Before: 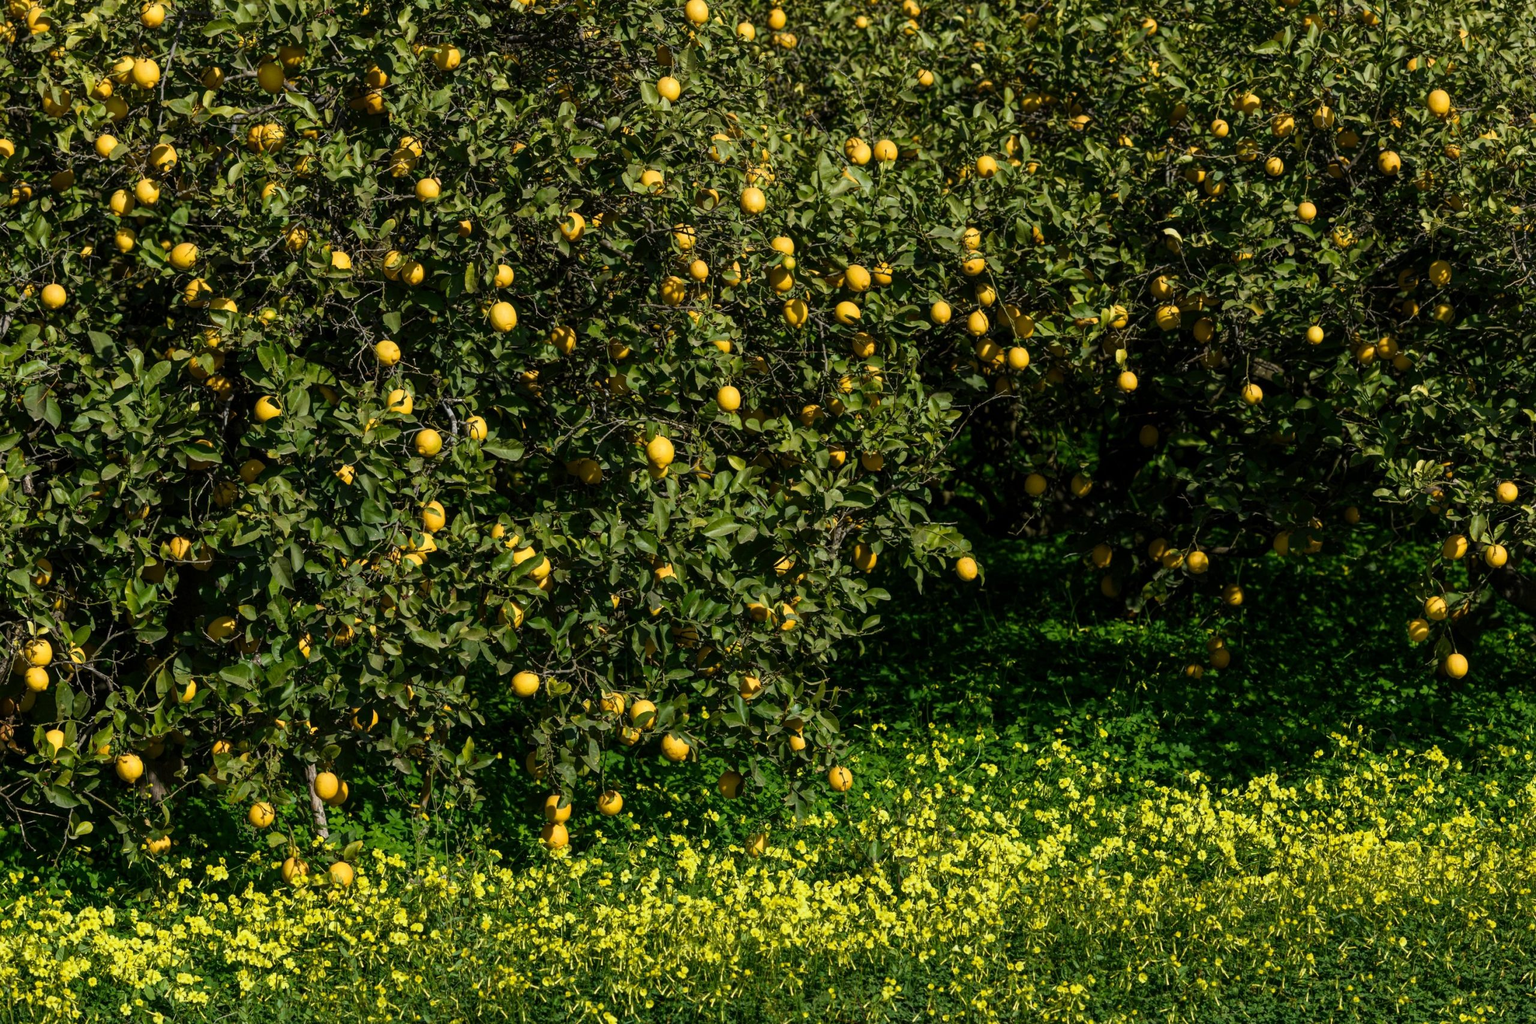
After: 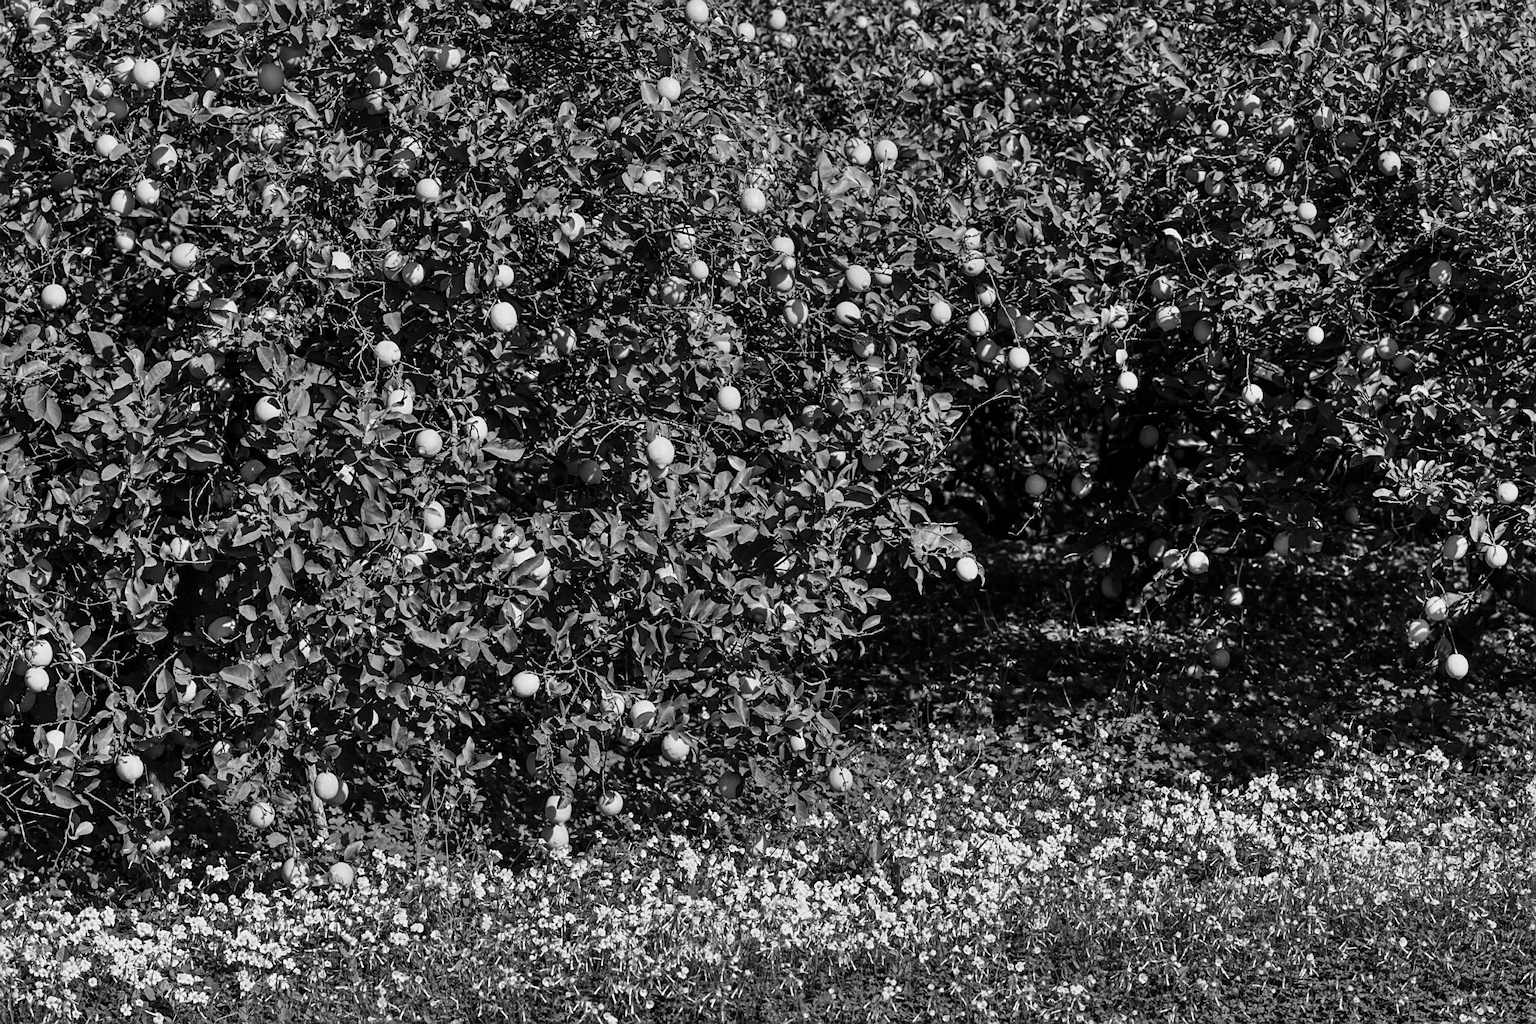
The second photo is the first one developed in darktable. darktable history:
sharpen: on, module defaults
monochrome: size 3.1
shadows and highlights: low approximation 0.01, soften with gaussian
color balance rgb: linear chroma grading › global chroma 15%, perceptual saturation grading › global saturation 30%
tone equalizer: on, module defaults
